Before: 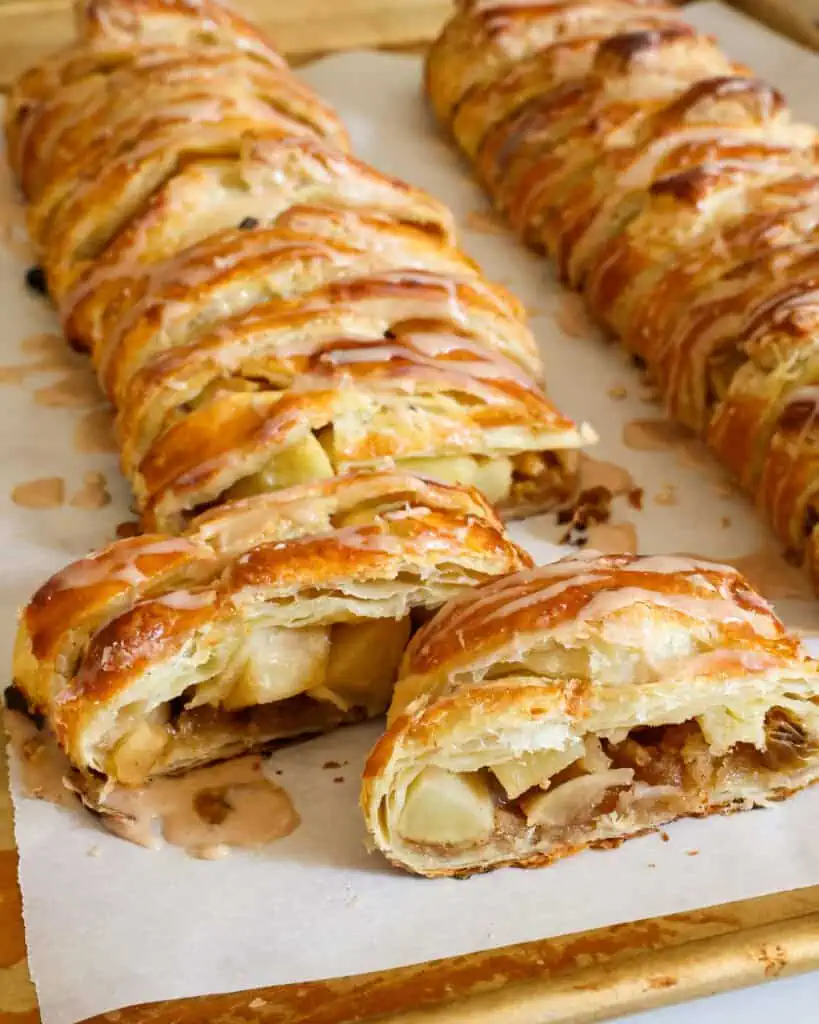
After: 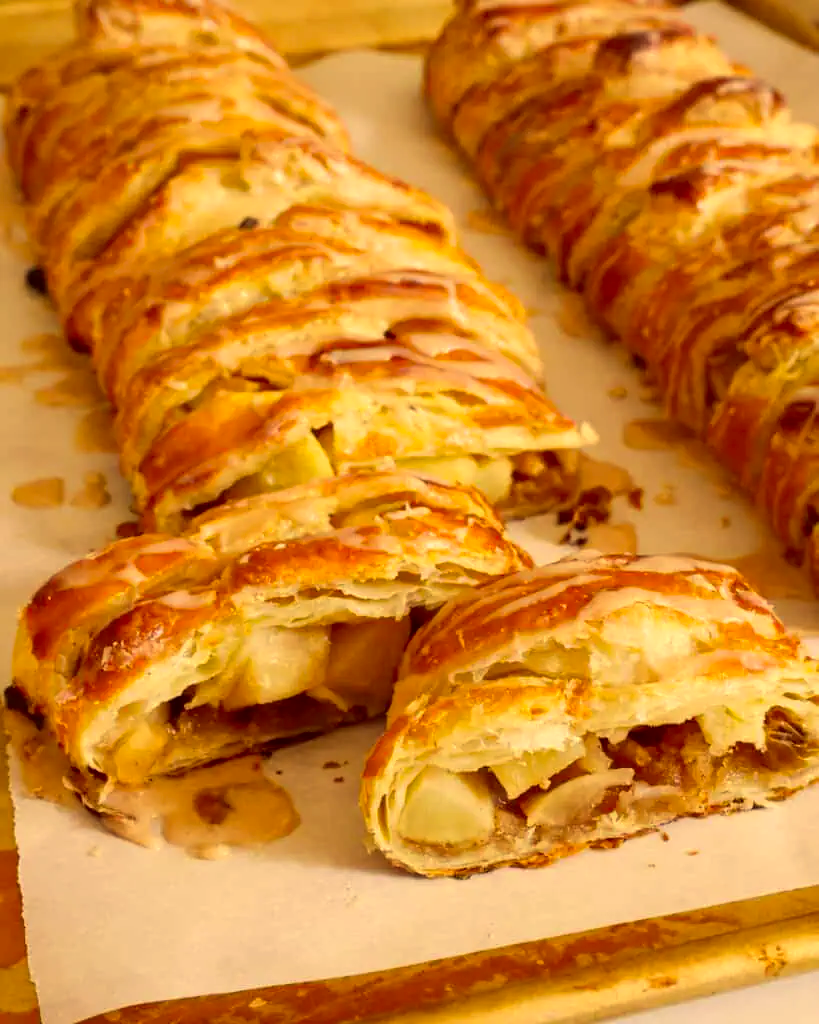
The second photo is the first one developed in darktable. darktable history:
color correction: highlights a* 9.94, highlights b* 38.68, shadows a* 14.08, shadows b* 3.6
